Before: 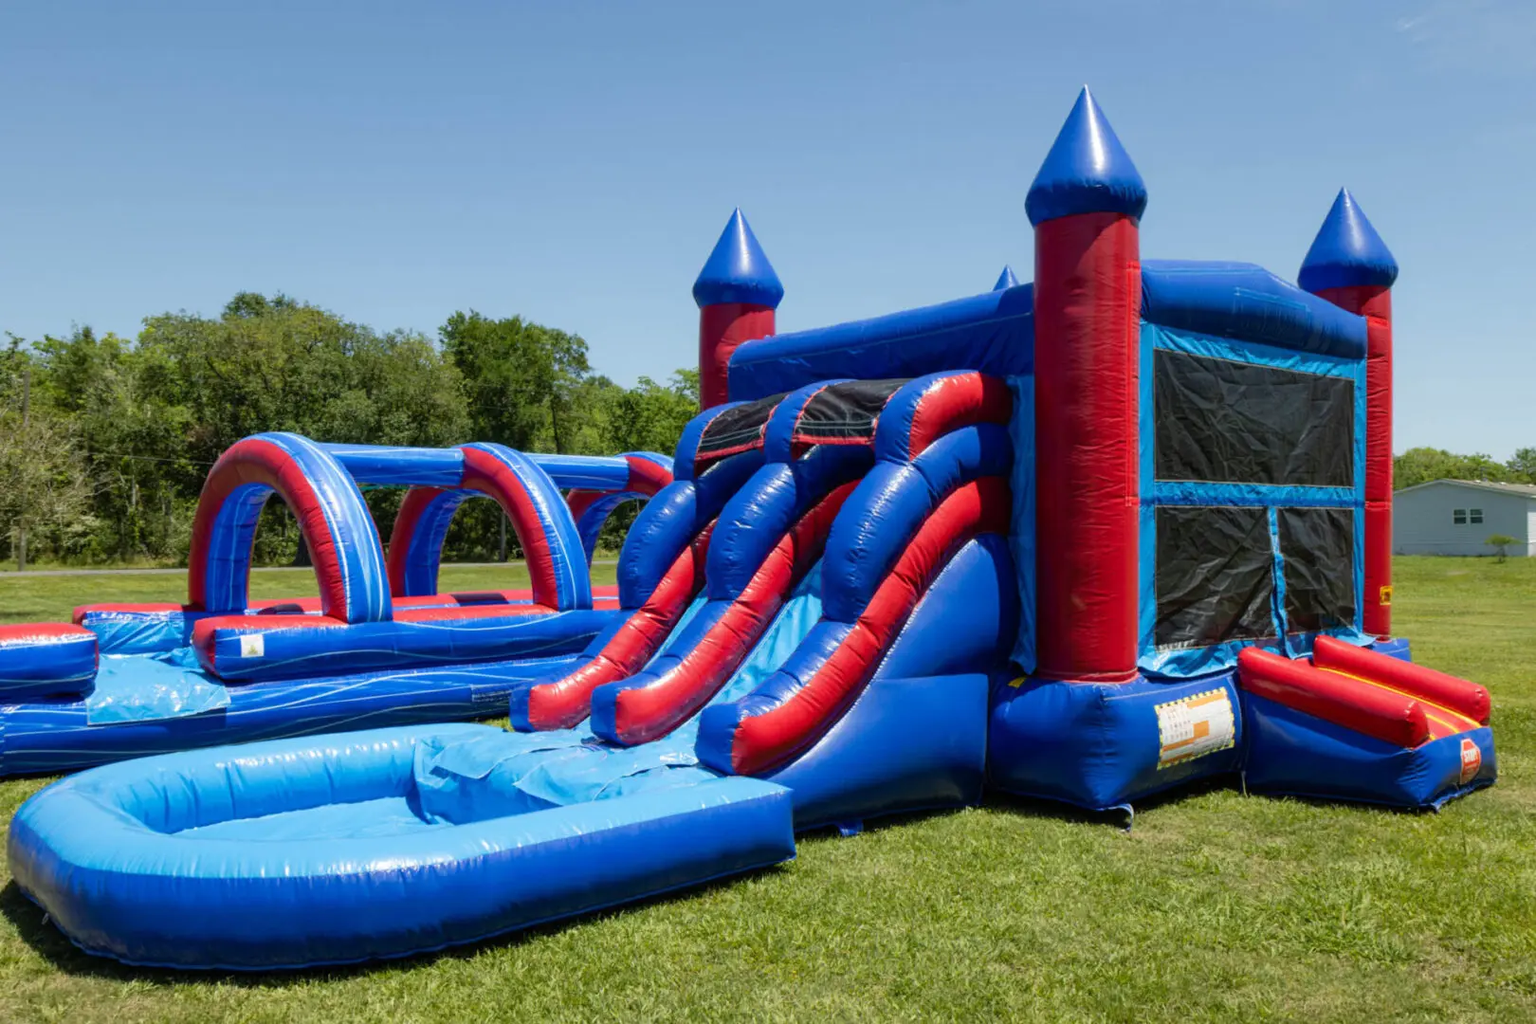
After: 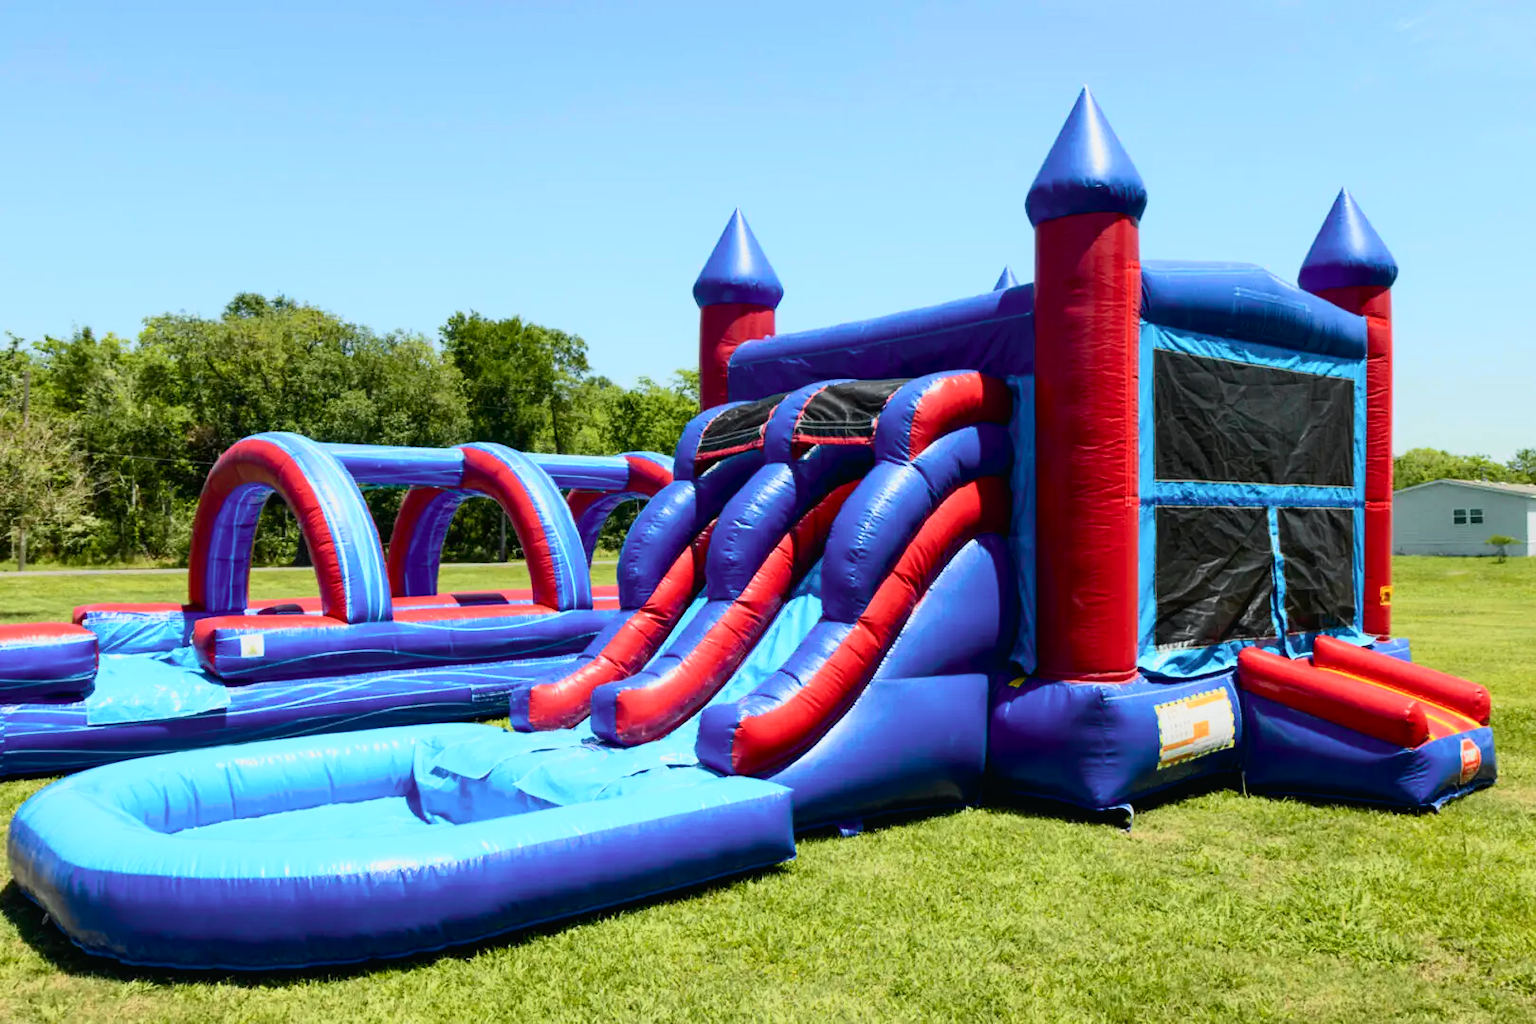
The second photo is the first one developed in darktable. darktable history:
color zones: curves: ch0 [(0.068, 0.464) (0.25, 0.5) (0.48, 0.508) (0.75, 0.536) (0.886, 0.476) (0.967, 0.456)]; ch1 [(0.066, 0.456) (0.25, 0.5) (0.616, 0.508) (0.746, 0.56) (0.934, 0.444)]
tone curve: curves: ch0 [(0, 0.015) (0.037, 0.022) (0.131, 0.116) (0.316, 0.345) (0.49, 0.615) (0.677, 0.82) (0.813, 0.891) (1, 0.955)]; ch1 [(0, 0) (0.366, 0.367) (0.475, 0.462) (0.494, 0.496) (0.504, 0.497) (0.554, 0.571) (0.618, 0.668) (1, 1)]; ch2 [(0, 0) (0.333, 0.346) (0.375, 0.375) (0.435, 0.424) (0.476, 0.492) (0.502, 0.499) (0.525, 0.522) (0.558, 0.575) (0.614, 0.656) (1, 1)], color space Lab, independent channels, preserve colors none
